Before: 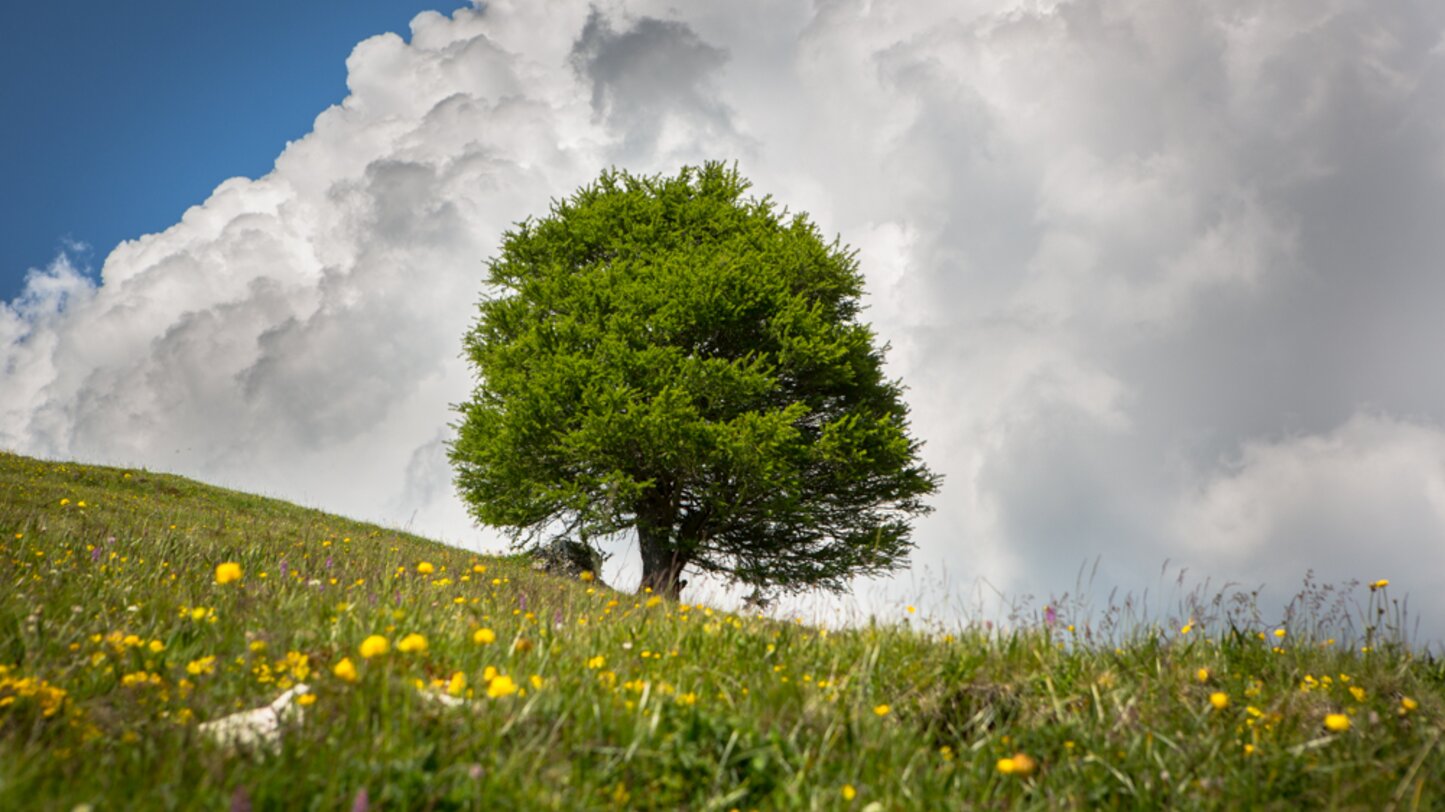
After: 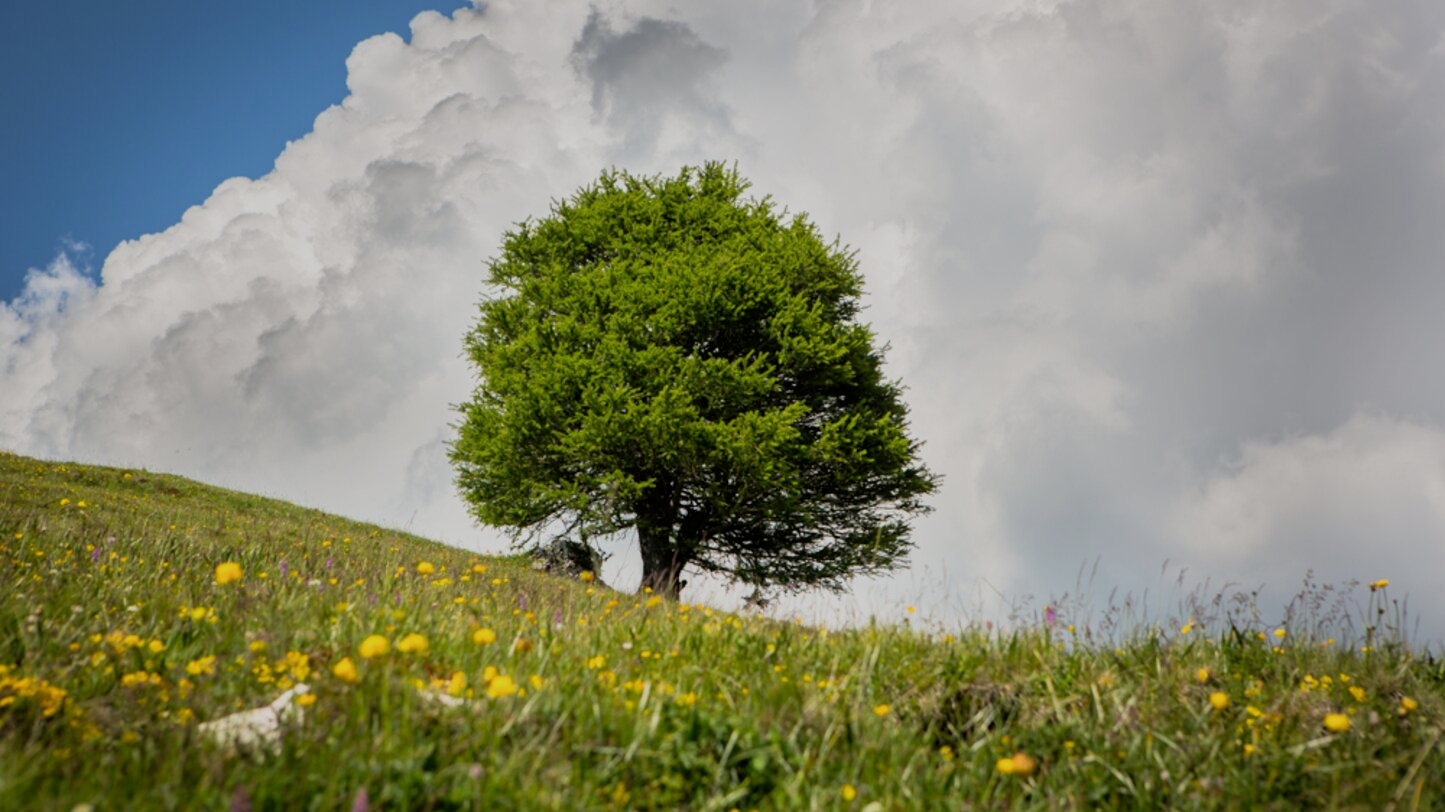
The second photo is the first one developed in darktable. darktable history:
filmic rgb: black relative exposure -7.65 EV, white relative exposure 4.56 EV, threshold 5.98 EV, hardness 3.61, enable highlight reconstruction true
exposure: compensate highlight preservation false
